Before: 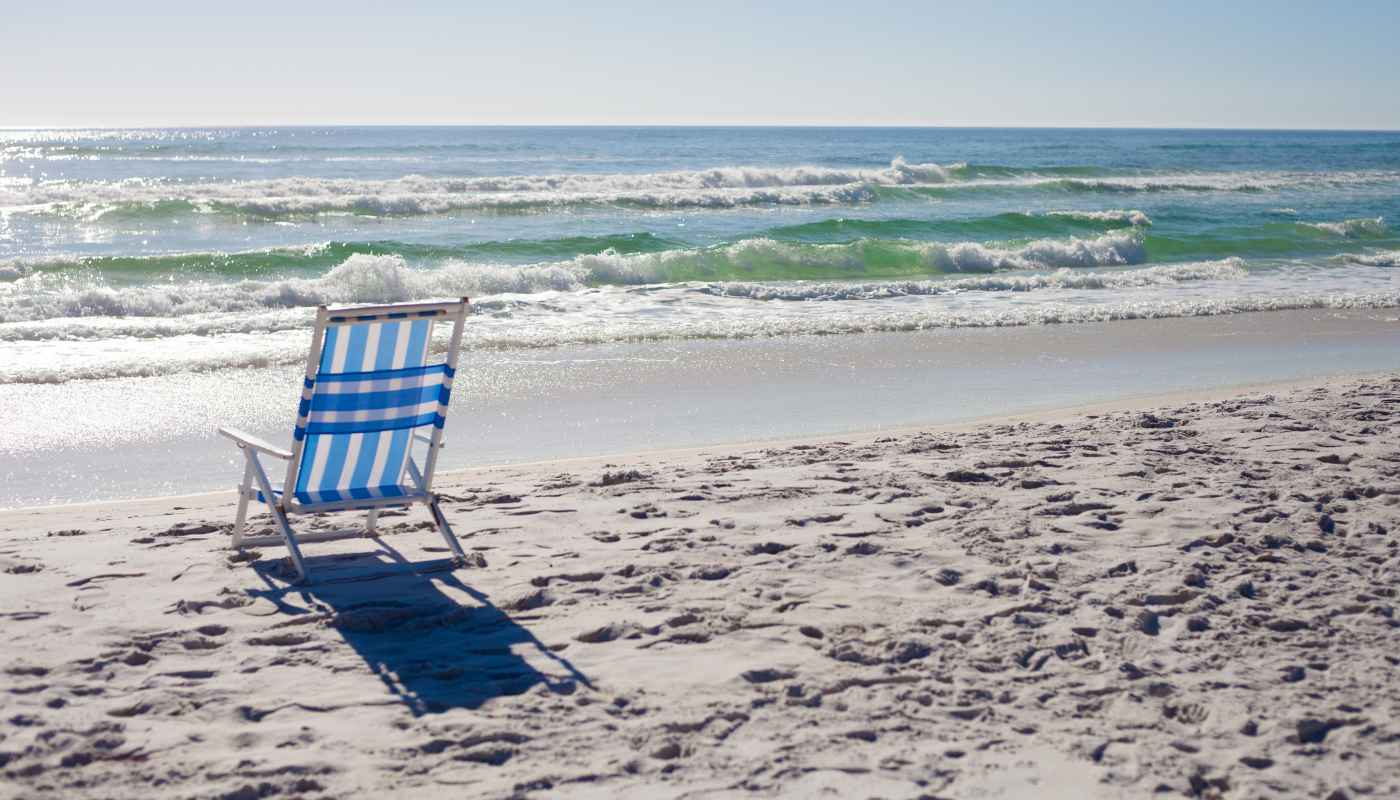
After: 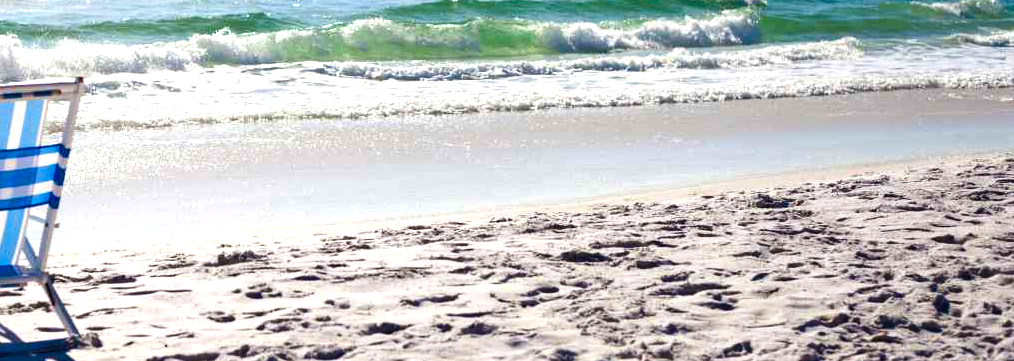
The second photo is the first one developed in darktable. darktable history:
crop and rotate: left 27.554%, top 27.583%, bottom 27.28%
tone equalizer: -8 EV -0.38 EV, -7 EV -0.379 EV, -6 EV -0.313 EV, -5 EV -0.237 EV, -3 EV 0.251 EV, -2 EV 0.345 EV, -1 EV 0.373 EV, +0 EV 0.411 EV, edges refinement/feathering 500, mask exposure compensation -1.57 EV, preserve details no
color balance rgb: perceptual saturation grading › global saturation 20%, perceptual saturation grading › highlights -25.643%, perceptual saturation grading › shadows 26.165%, global vibrance 25.041%, contrast 19.922%
